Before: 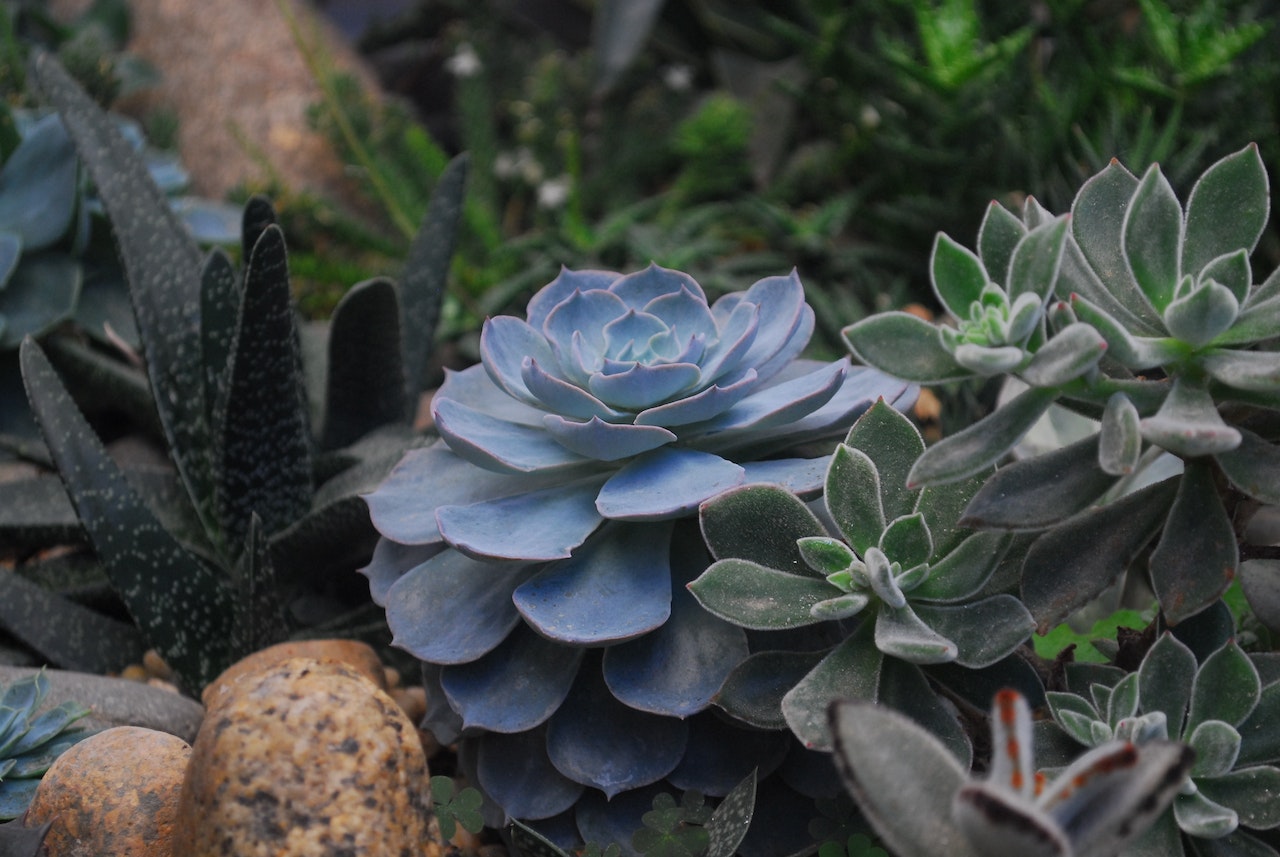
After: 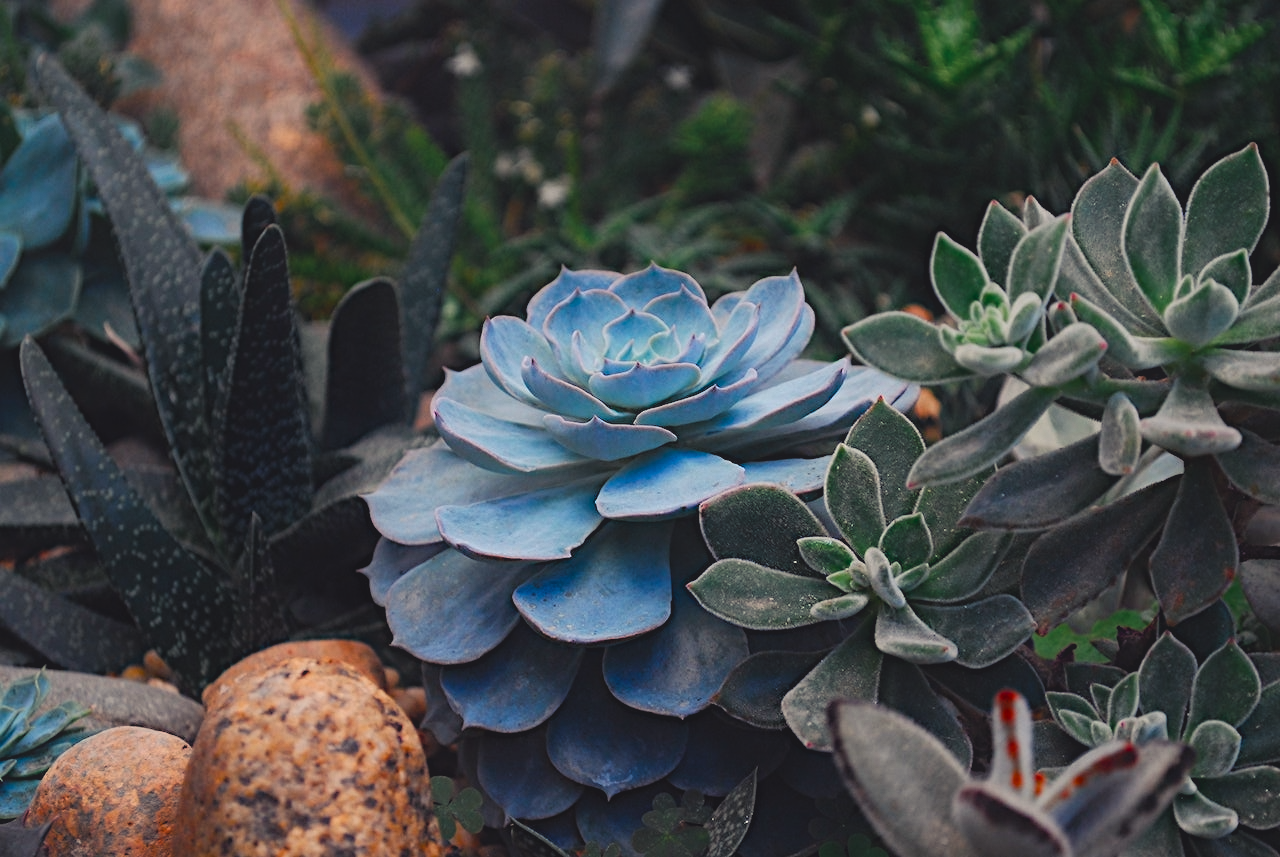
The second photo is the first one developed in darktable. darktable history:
contrast equalizer "negative clarity": octaves 7, y [[0.6 ×6], [0.55 ×6], [0 ×6], [0 ×6], [0 ×6]], mix -0.3
diffuse or sharpen "_builtin_sharpen demosaicing | AA filter": edge sensitivity 1, 1st order anisotropy 100%, 2nd order anisotropy 100%, 3rd order anisotropy 100%, 4th order anisotropy 100%, 1st order speed -25%, 2nd order speed -25%, 3rd order speed -25%, 4th order speed -25%
diffuse or sharpen "bloom 20%": radius span 32, 1st order speed 50%, 2nd order speed 50%, 3rd order speed 50%, 4th order speed 50% | blend: blend mode normal, opacity 20%; mask: uniform (no mask)
tone equalizer "_builtin_contrast tone curve | soft": -8 EV -0.417 EV, -7 EV -0.389 EV, -6 EV -0.333 EV, -5 EV -0.222 EV, -3 EV 0.222 EV, -2 EV 0.333 EV, -1 EV 0.389 EV, +0 EV 0.417 EV, edges refinement/feathering 500, mask exposure compensation -1.57 EV, preserve details no
rgb primaries "creative | pacific": red hue -0.042, red purity 1.1, green hue 0.047, green purity 1.12, blue hue -0.089, blue purity 0.88
color equalizer "creative | pacific": saturation › orange 1.03, saturation › yellow 0.883, saturation › green 0.883, saturation › blue 1.08, saturation › magenta 1.05, hue › orange -4.88, hue › green 8.78, brightness › red 1.06, brightness › orange 1.08, brightness › yellow 0.916, brightness › green 0.916, brightness › cyan 1.04, brightness › blue 1.12, brightness › magenta 1.07
color balance rgb "creative | pacific": shadows lift › chroma 3%, shadows lift › hue 280.8°, power › hue 330°, highlights gain › chroma 3%, highlights gain › hue 75.6°, global offset › luminance 0.7%, perceptual saturation grading › global saturation 20%, perceptual saturation grading › highlights -25%, perceptual saturation grading › shadows 50%, global vibrance 20.33%
